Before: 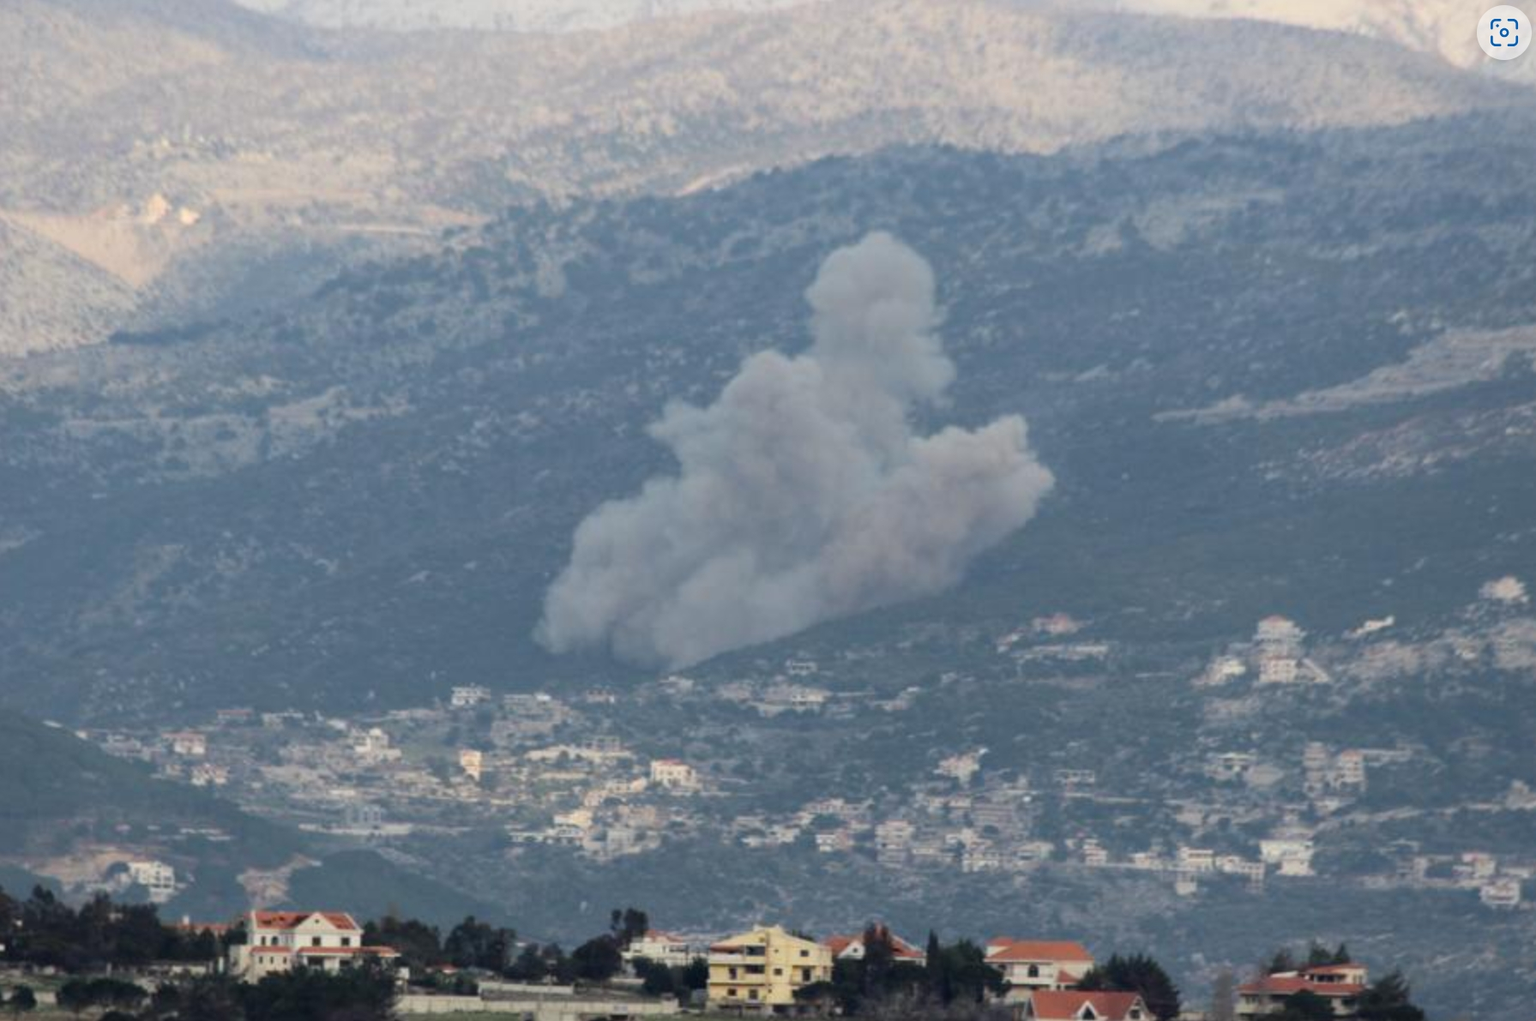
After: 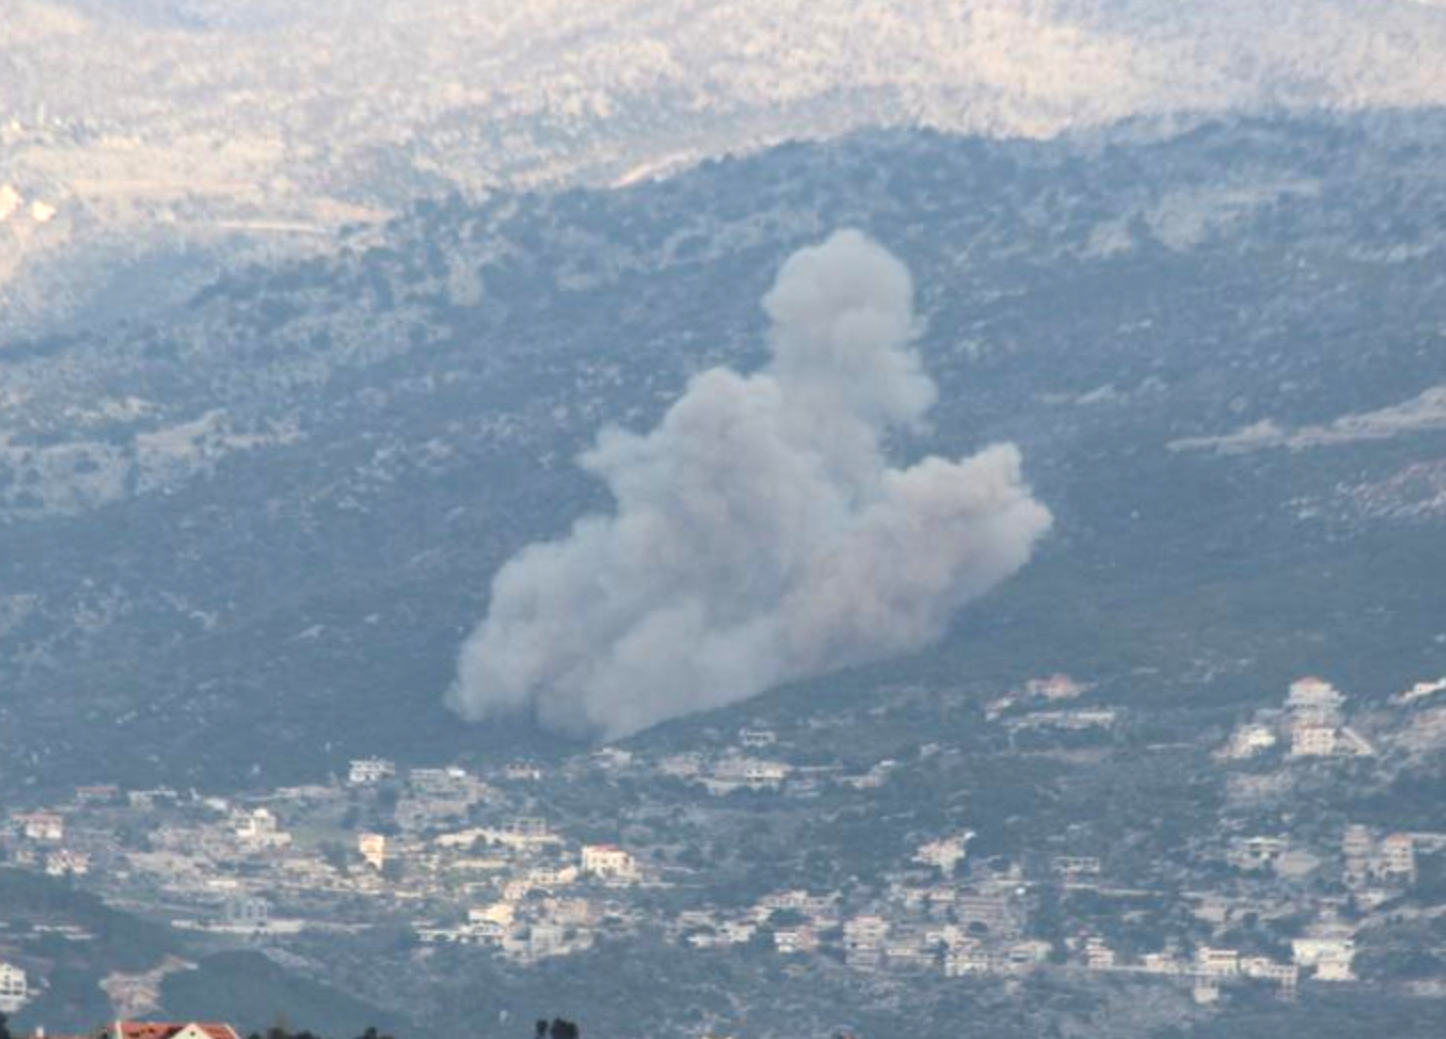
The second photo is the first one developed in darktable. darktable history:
crop: left 9.932%, top 3.498%, right 9.294%, bottom 9.245%
exposure: black level correction 0, exposure 0.499 EV, compensate highlight preservation false
